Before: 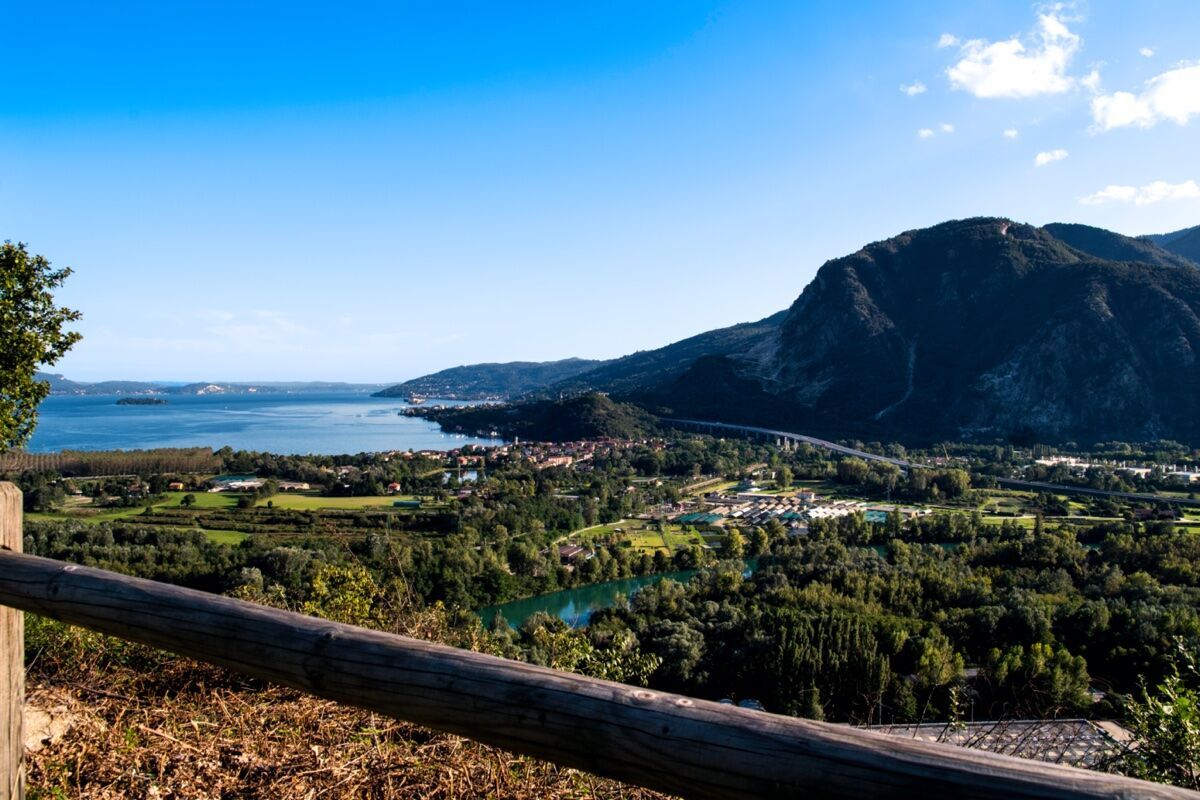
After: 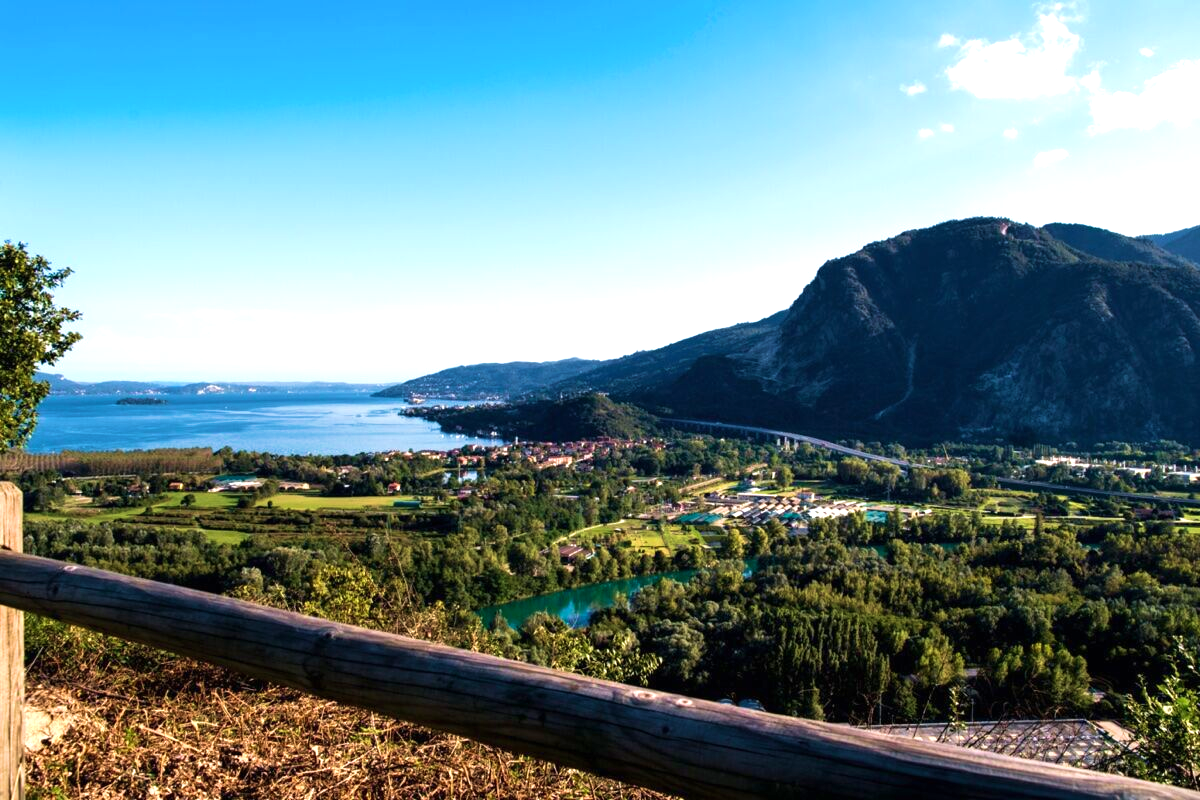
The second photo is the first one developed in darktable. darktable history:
exposure: black level correction 0, exposure 0.5 EV, compensate highlight preservation false
velvia: strength 45%
